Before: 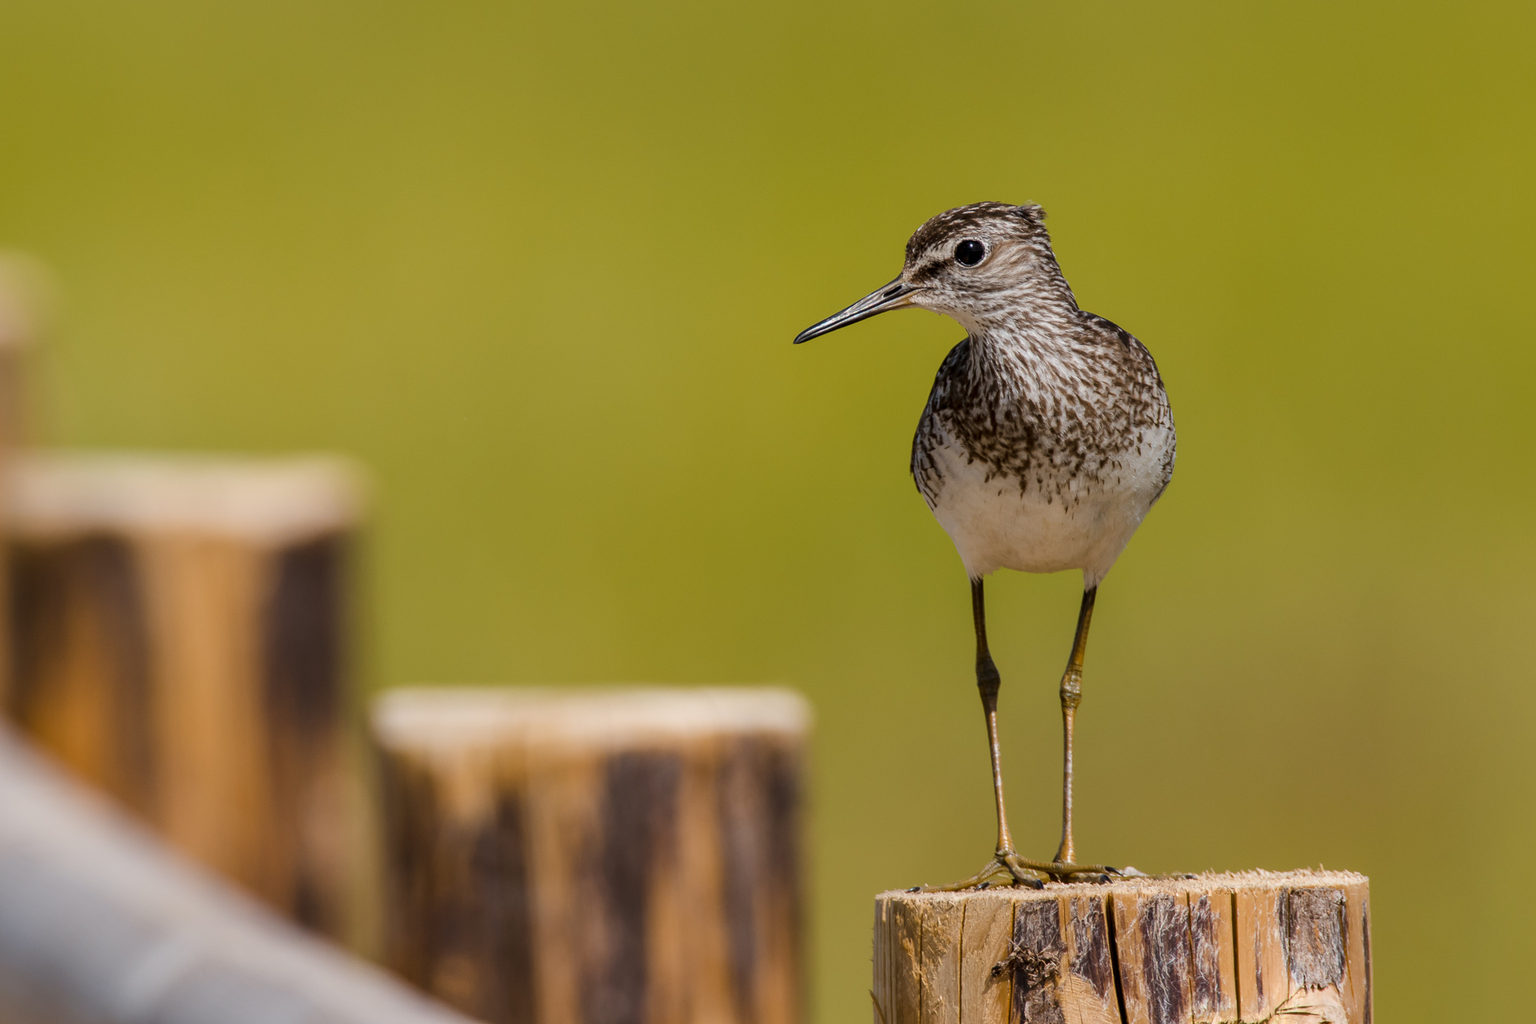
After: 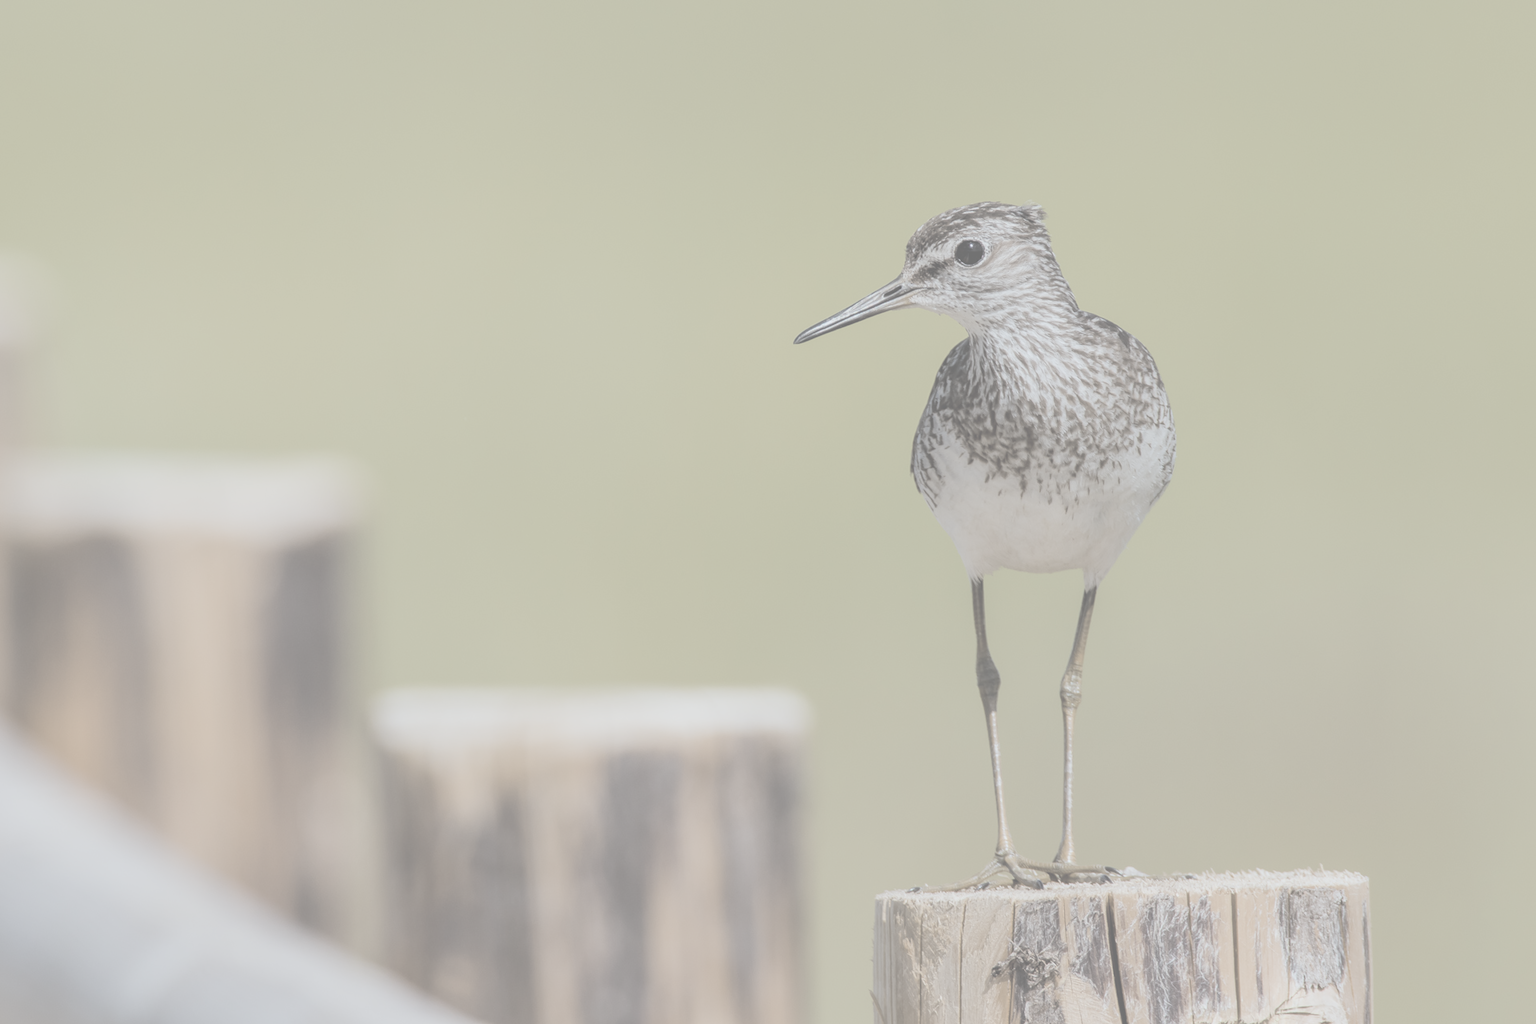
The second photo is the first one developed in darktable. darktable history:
color calibration: illuminant F (fluorescent), F source F9 (Cool White Deluxe 4150 K) – high CRI, x 0.374, y 0.373, temperature 4158.34 K
contrast brightness saturation: contrast -0.32, brightness 0.75, saturation -0.78
